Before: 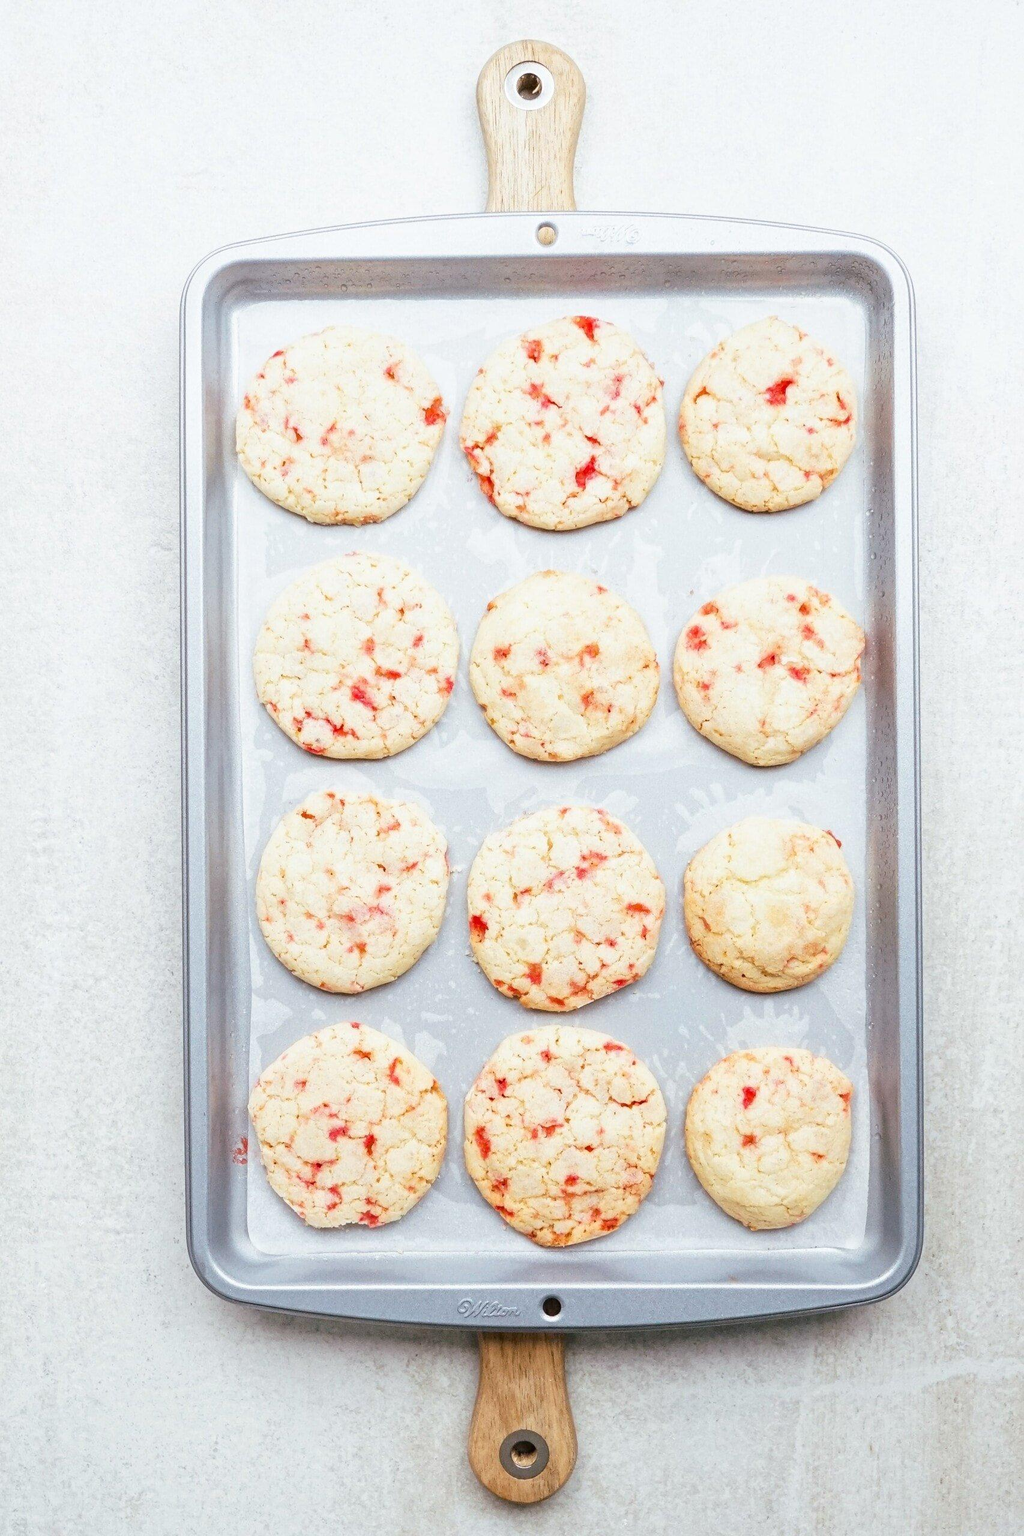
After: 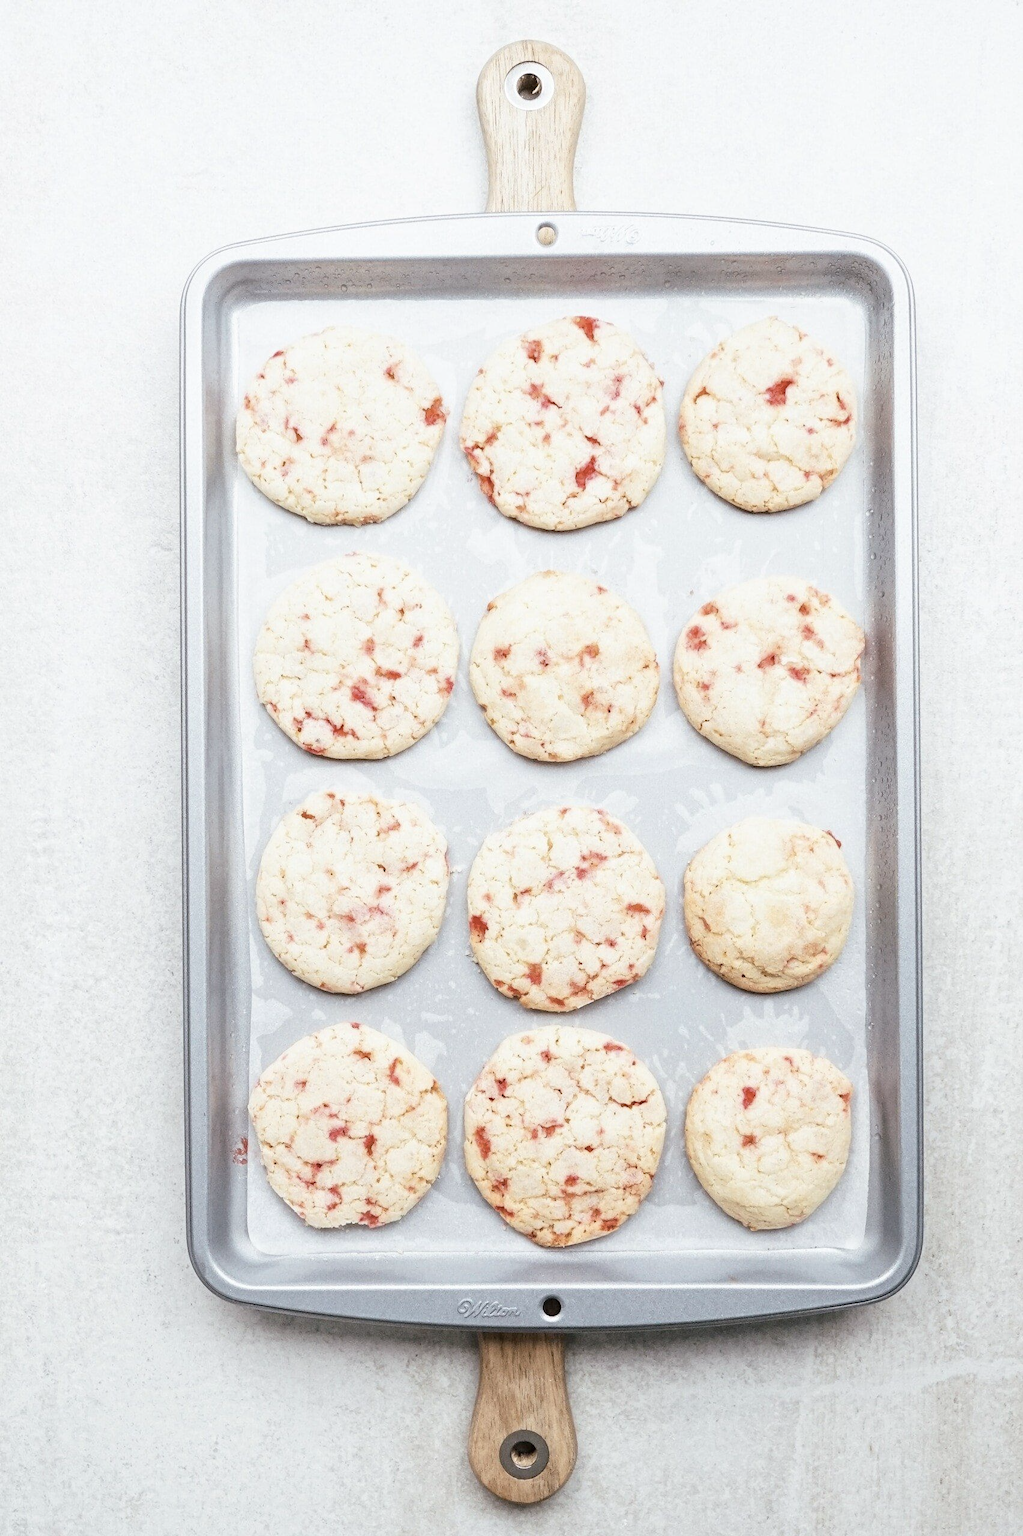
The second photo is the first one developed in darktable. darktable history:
tone equalizer: -8 EV -0.565 EV
contrast brightness saturation: contrast 0.102, saturation -0.366
